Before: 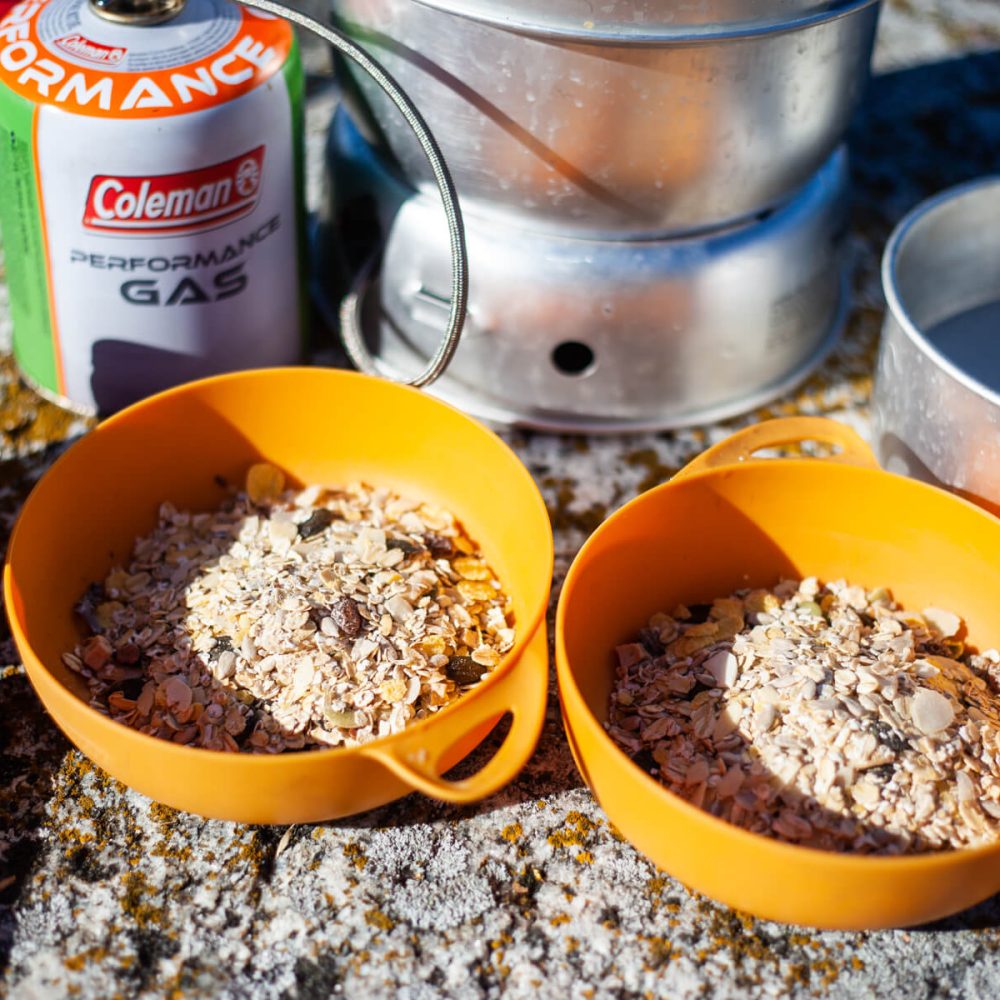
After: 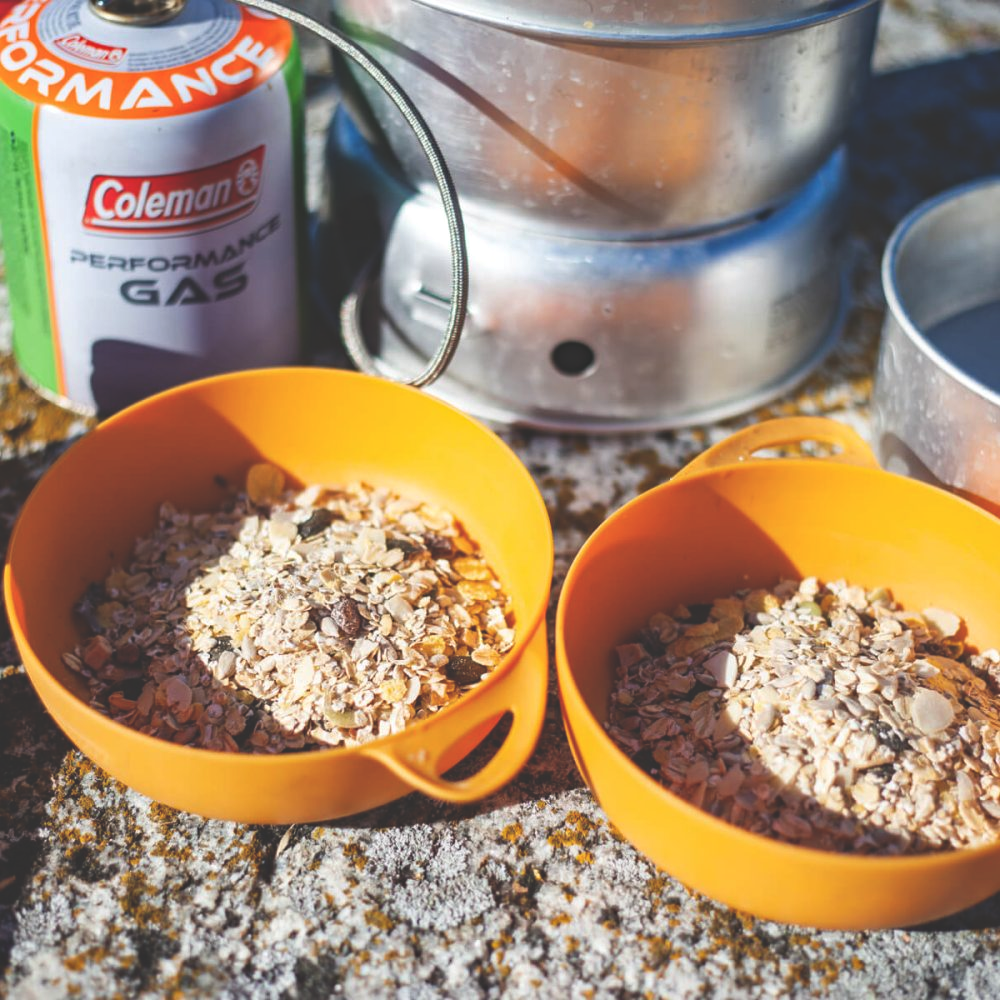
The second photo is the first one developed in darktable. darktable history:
exposure: black level correction -0.03, compensate highlight preservation false
haze removal: compatibility mode true, adaptive false
